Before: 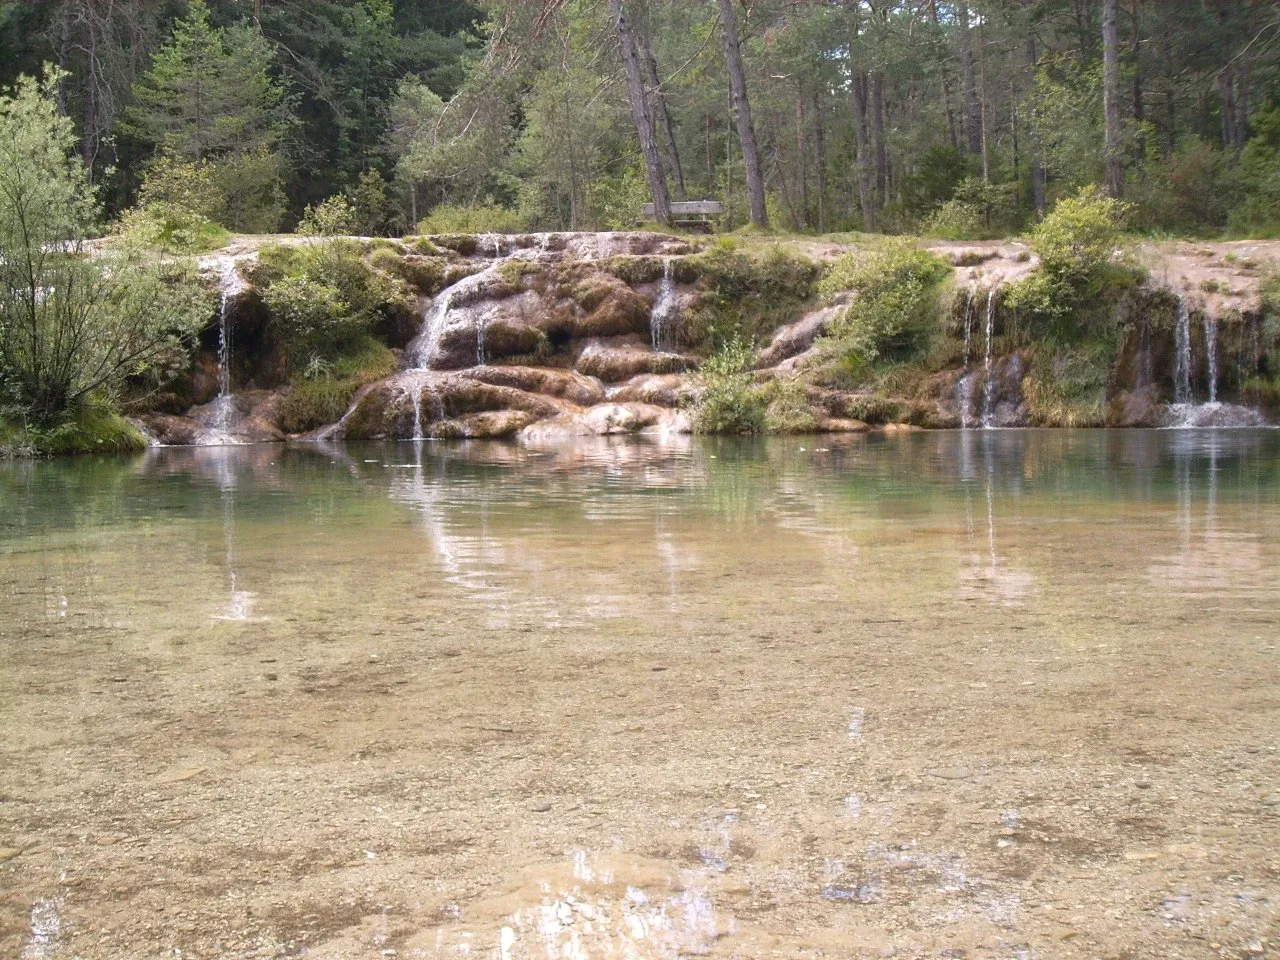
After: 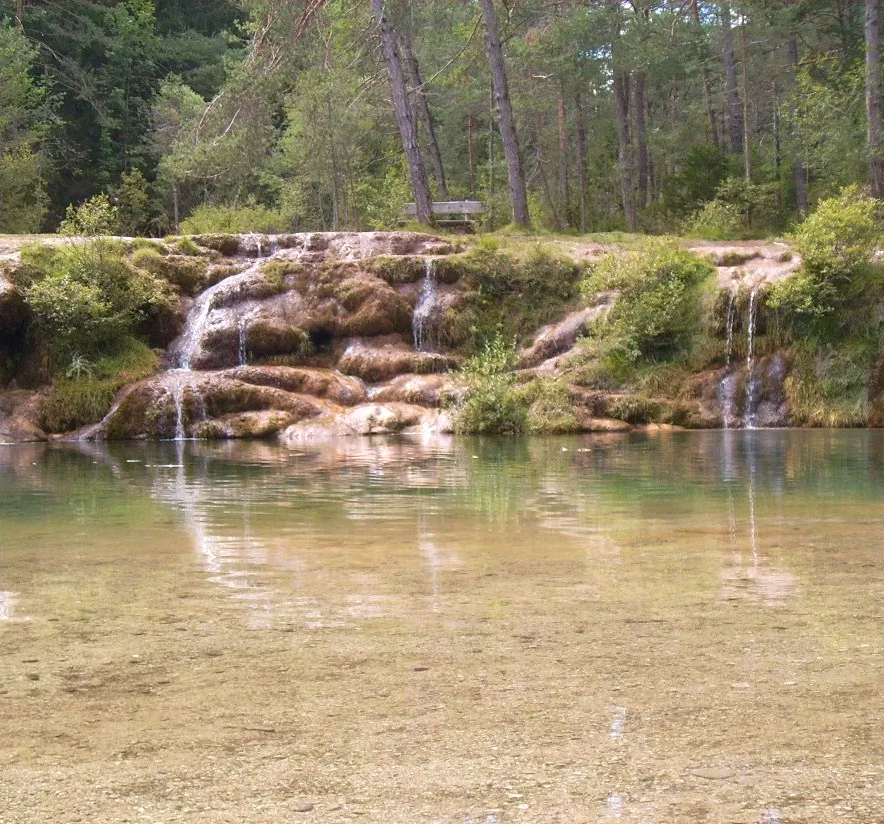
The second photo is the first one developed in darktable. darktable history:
velvia: on, module defaults
crop: left 18.668%, right 12.229%, bottom 14.068%
